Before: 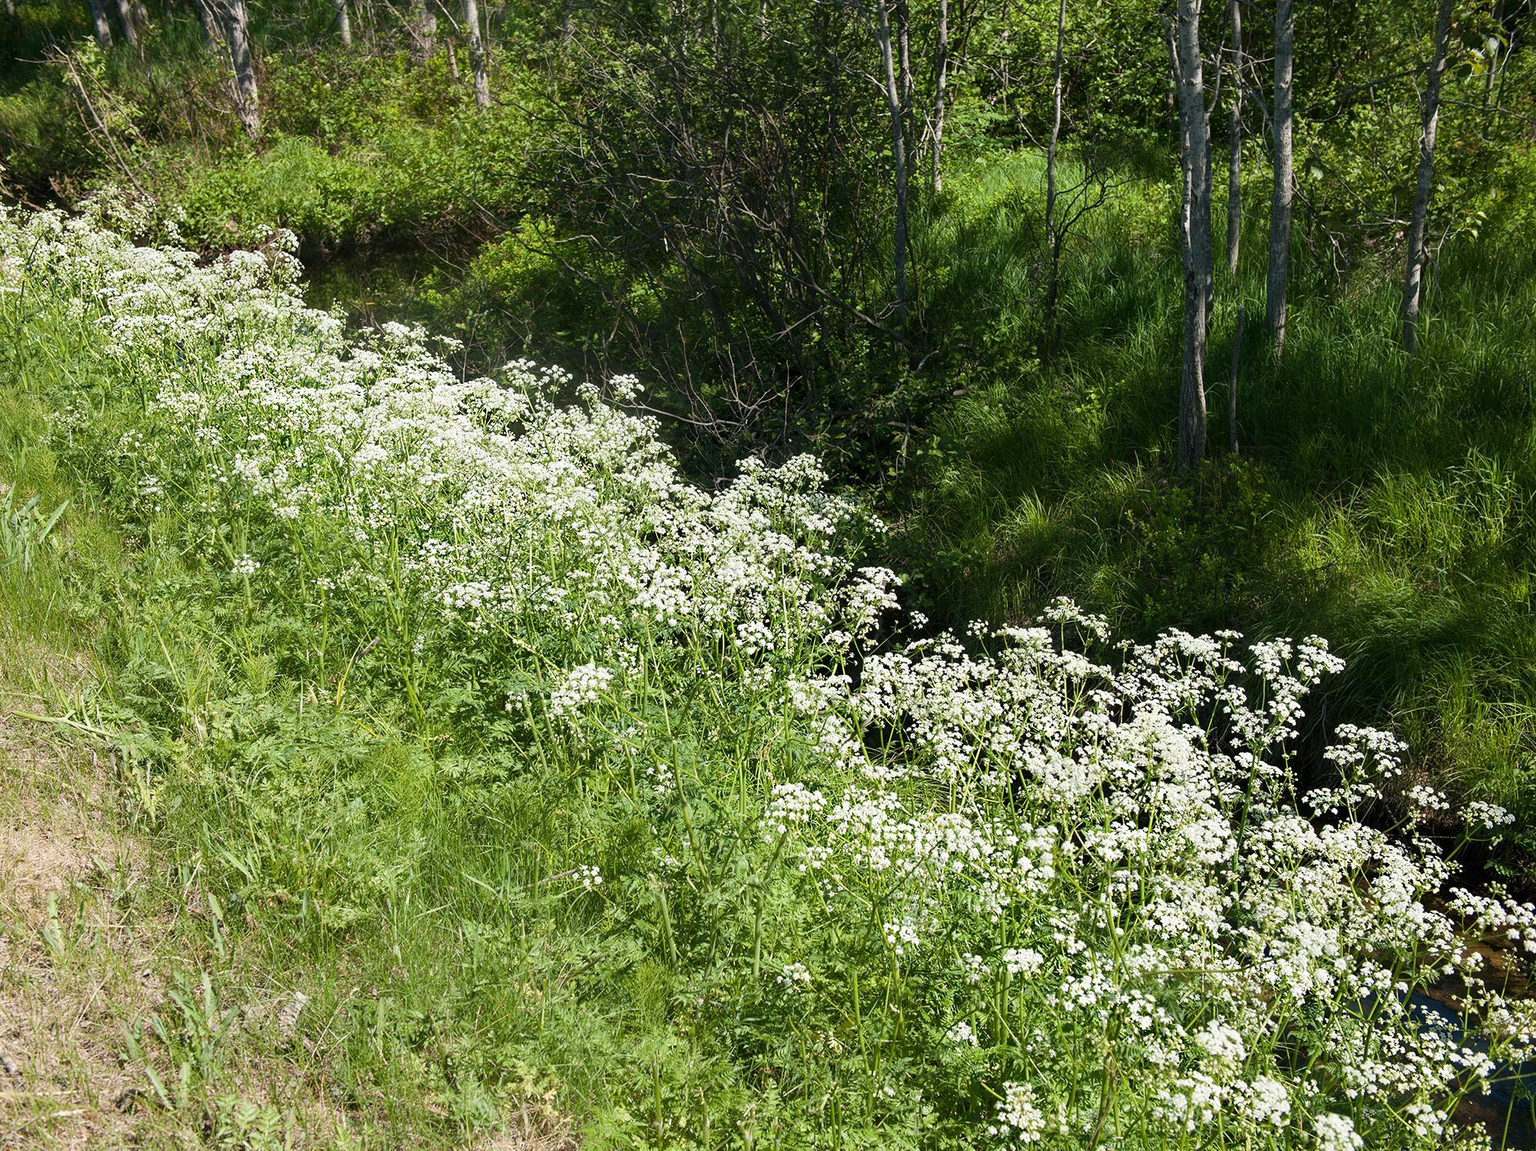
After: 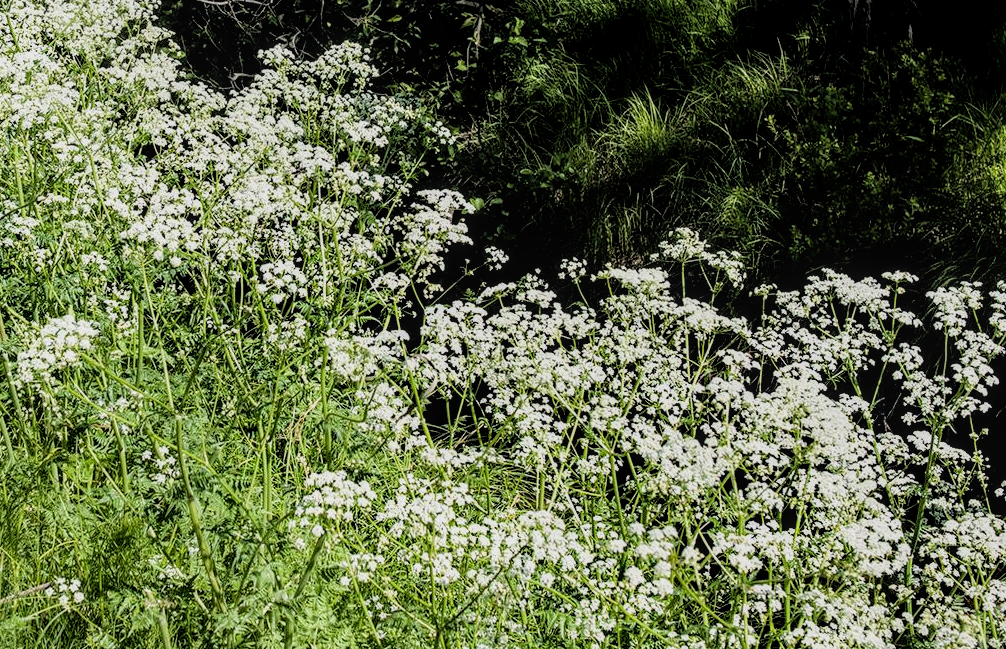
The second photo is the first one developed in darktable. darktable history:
local contrast: detail 130%
filmic rgb: black relative exposure -3.86 EV, white relative exposure 3.48 EV, hardness 2.63, contrast 1.103
crop: left 35.03%, top 36.625%, right 14.663%, bottom 20.057%
